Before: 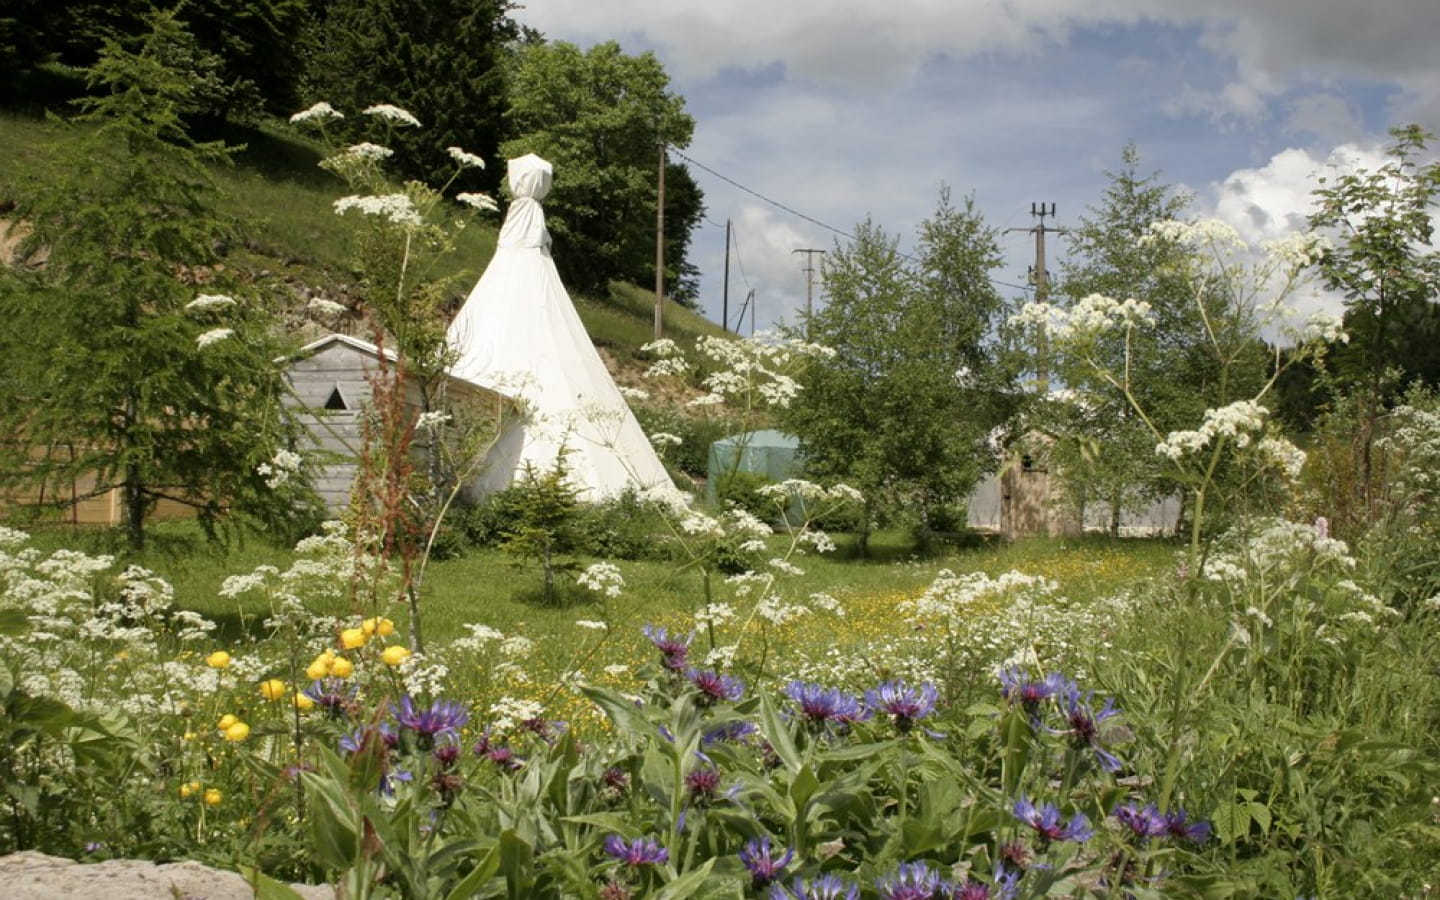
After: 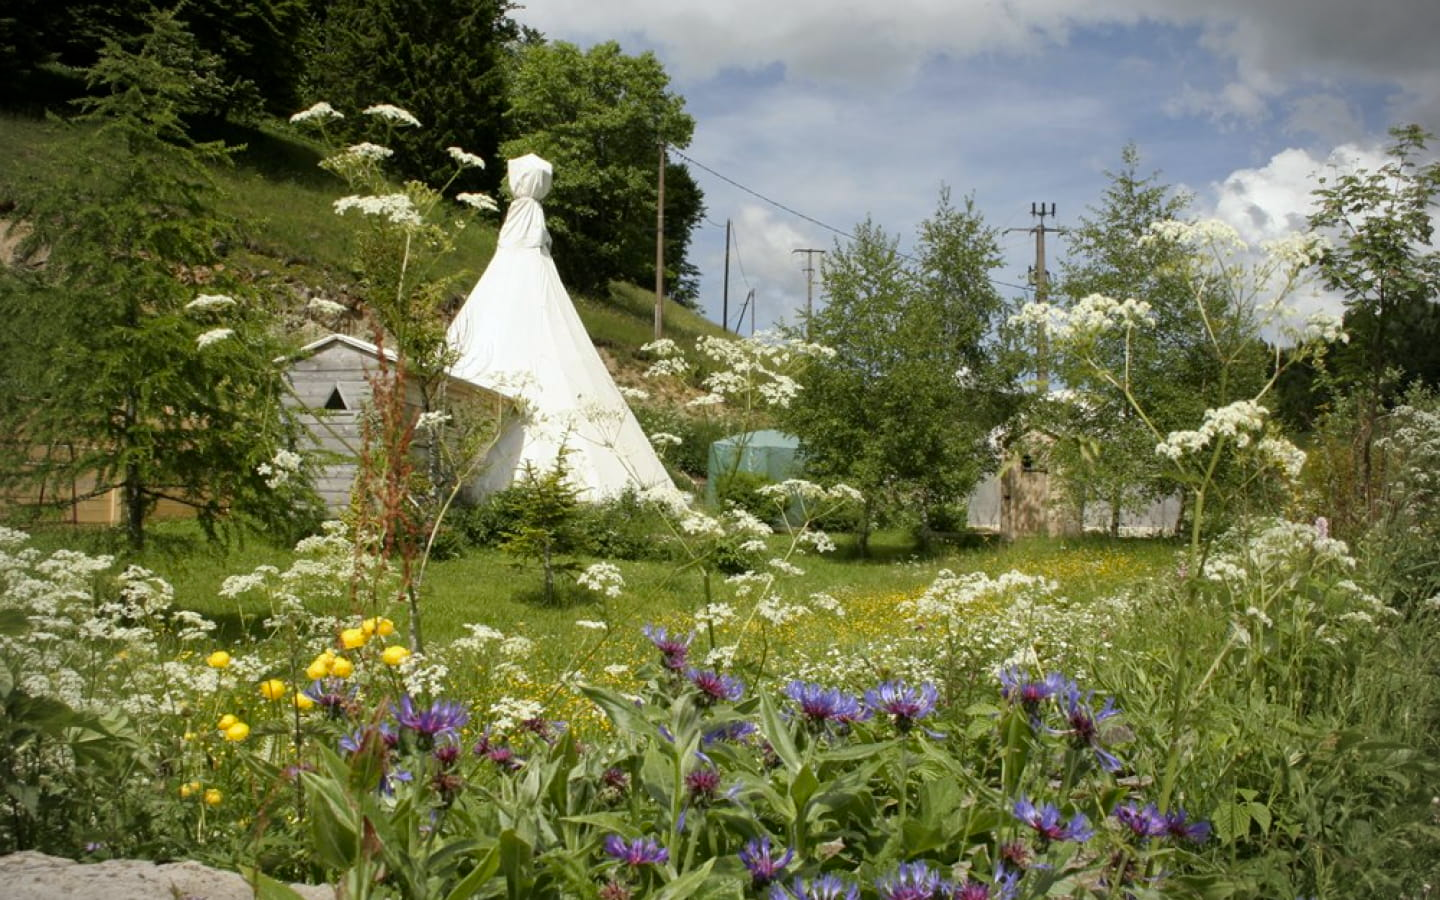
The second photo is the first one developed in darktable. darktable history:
contrast brightness saturation: contrast 0.04, saturation 0.16
vignetting: fall-off radius 60.92%
white balance: red 0.986, blue 1.01
